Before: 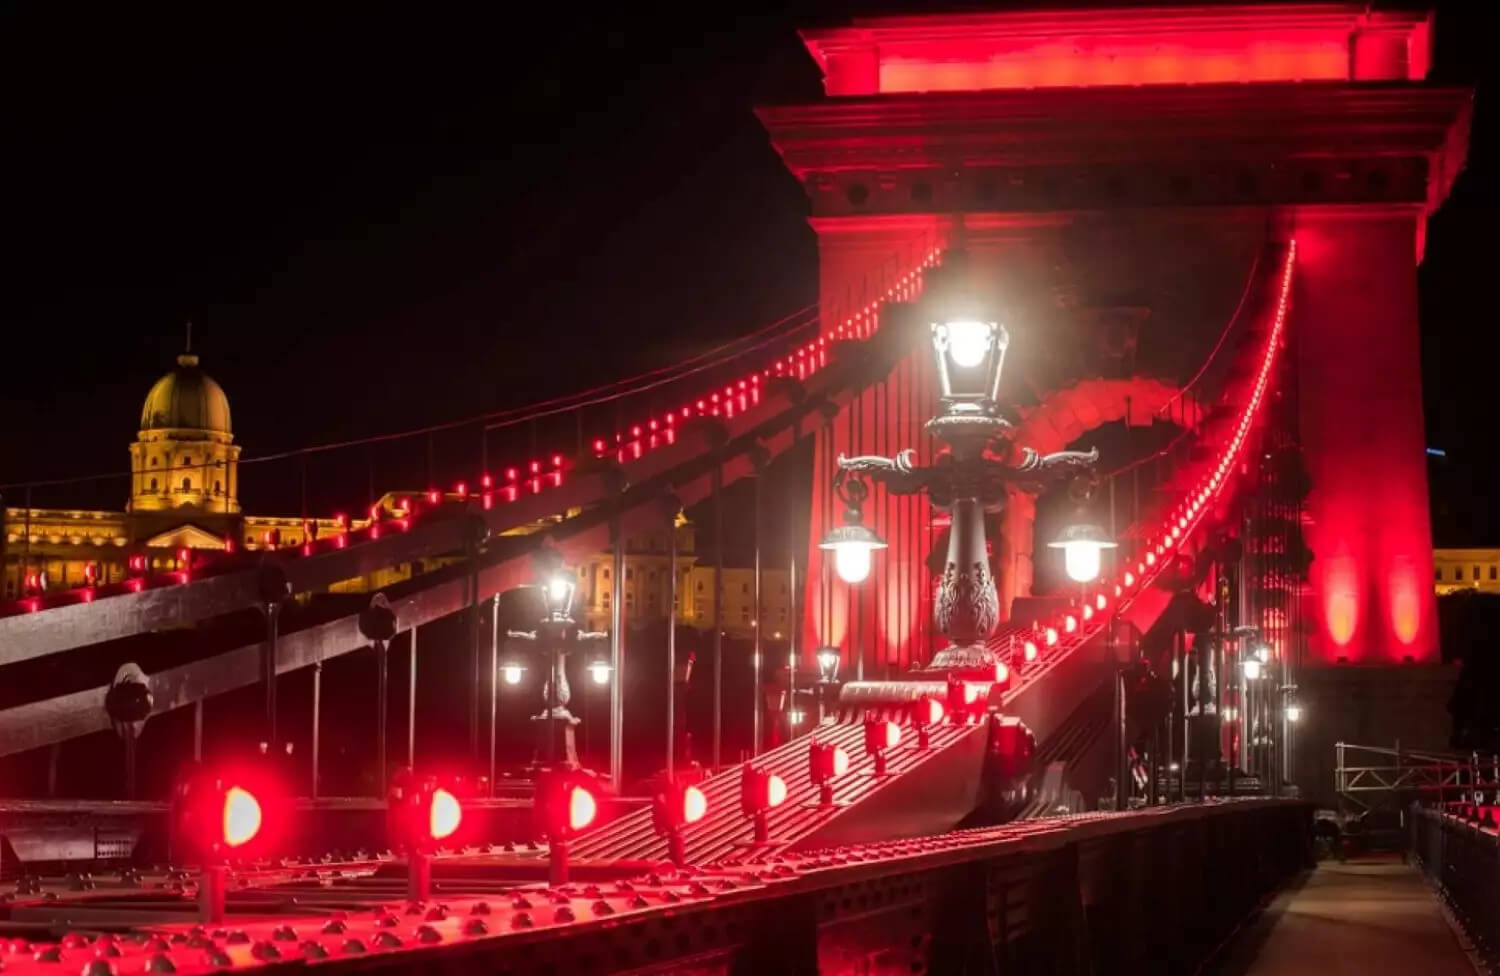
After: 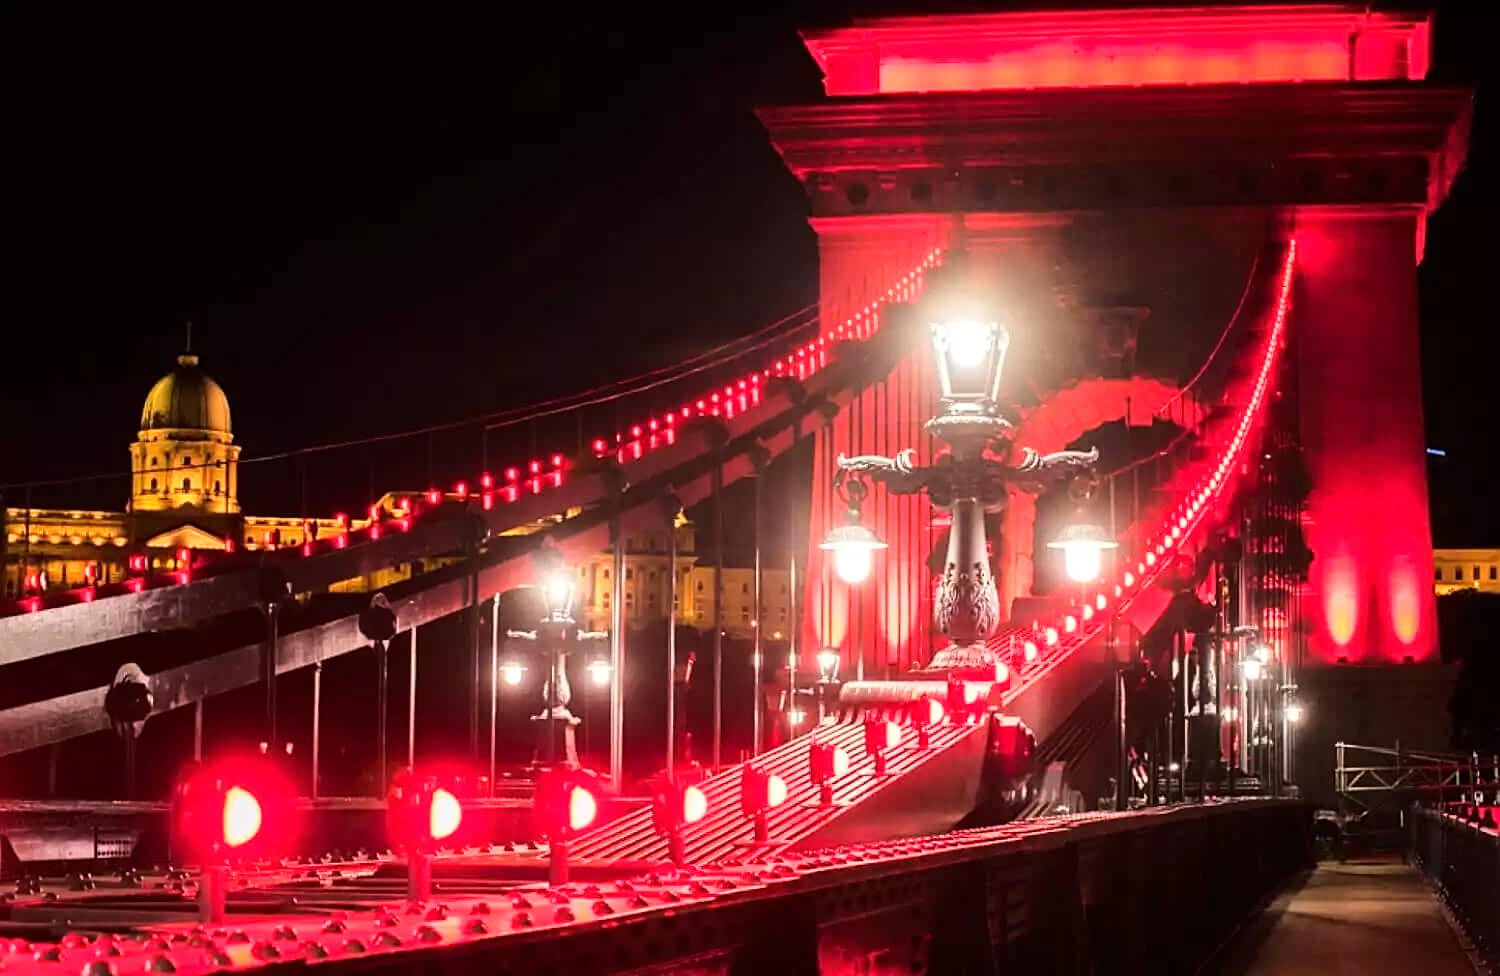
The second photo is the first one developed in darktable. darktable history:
sharpen: on, module defaults
base curve: curves: ch0 [(0, 0) (0.028, 0.03) (0.121, 0.232) (0.46, 0.748) (0.859, 0.968) (1, 1)]
